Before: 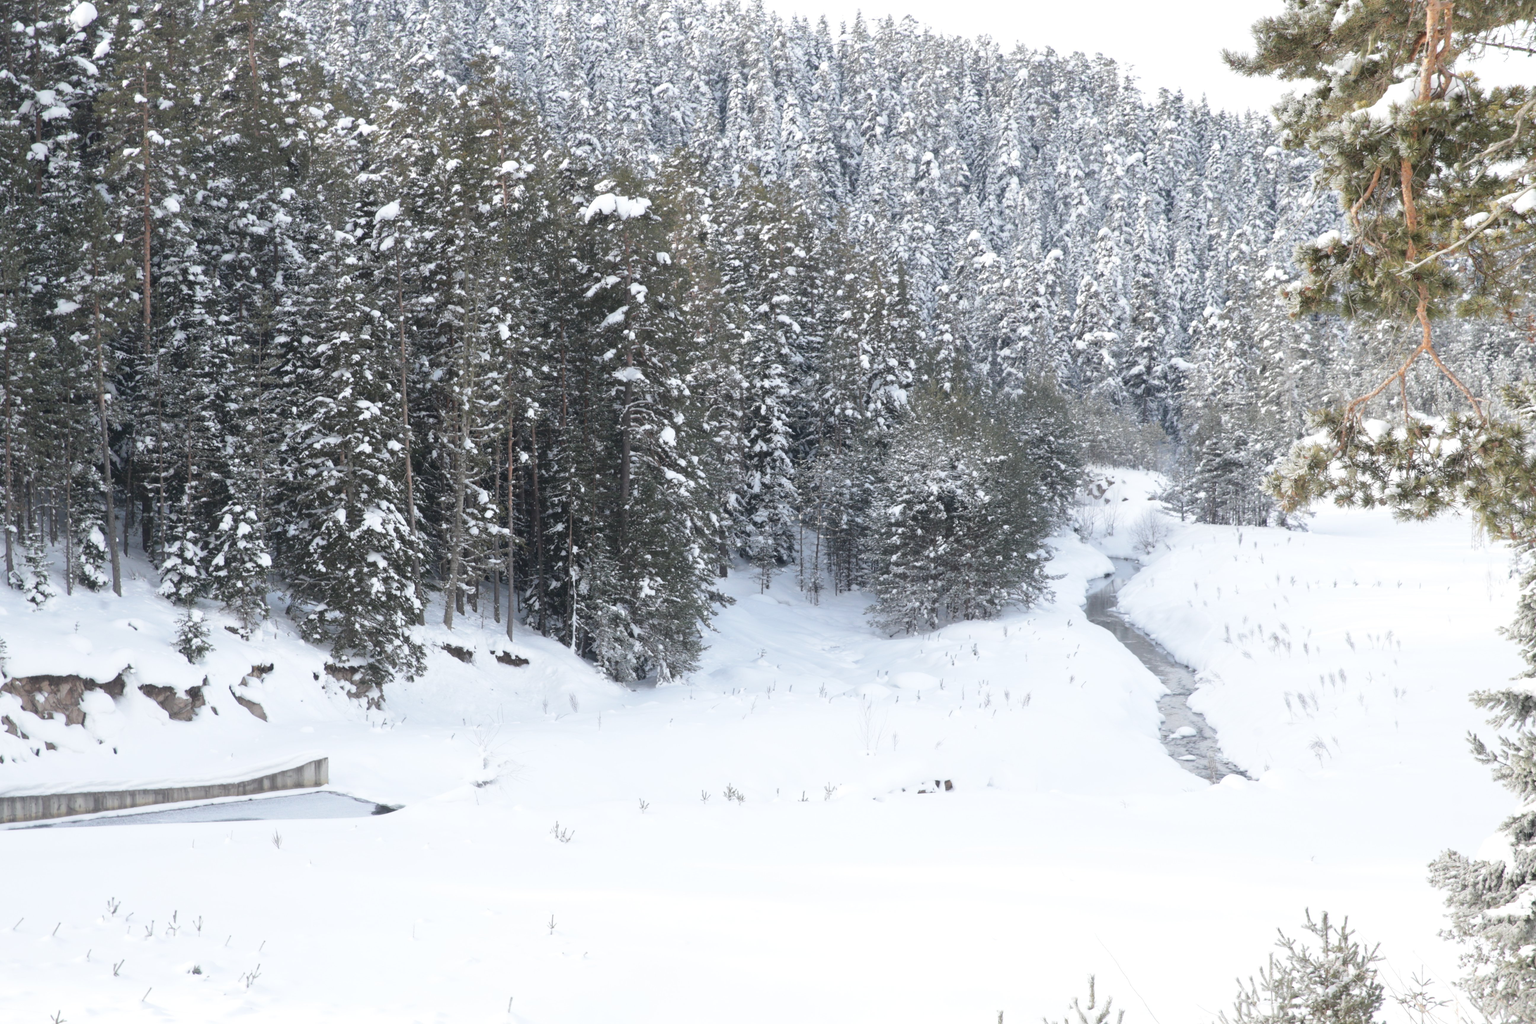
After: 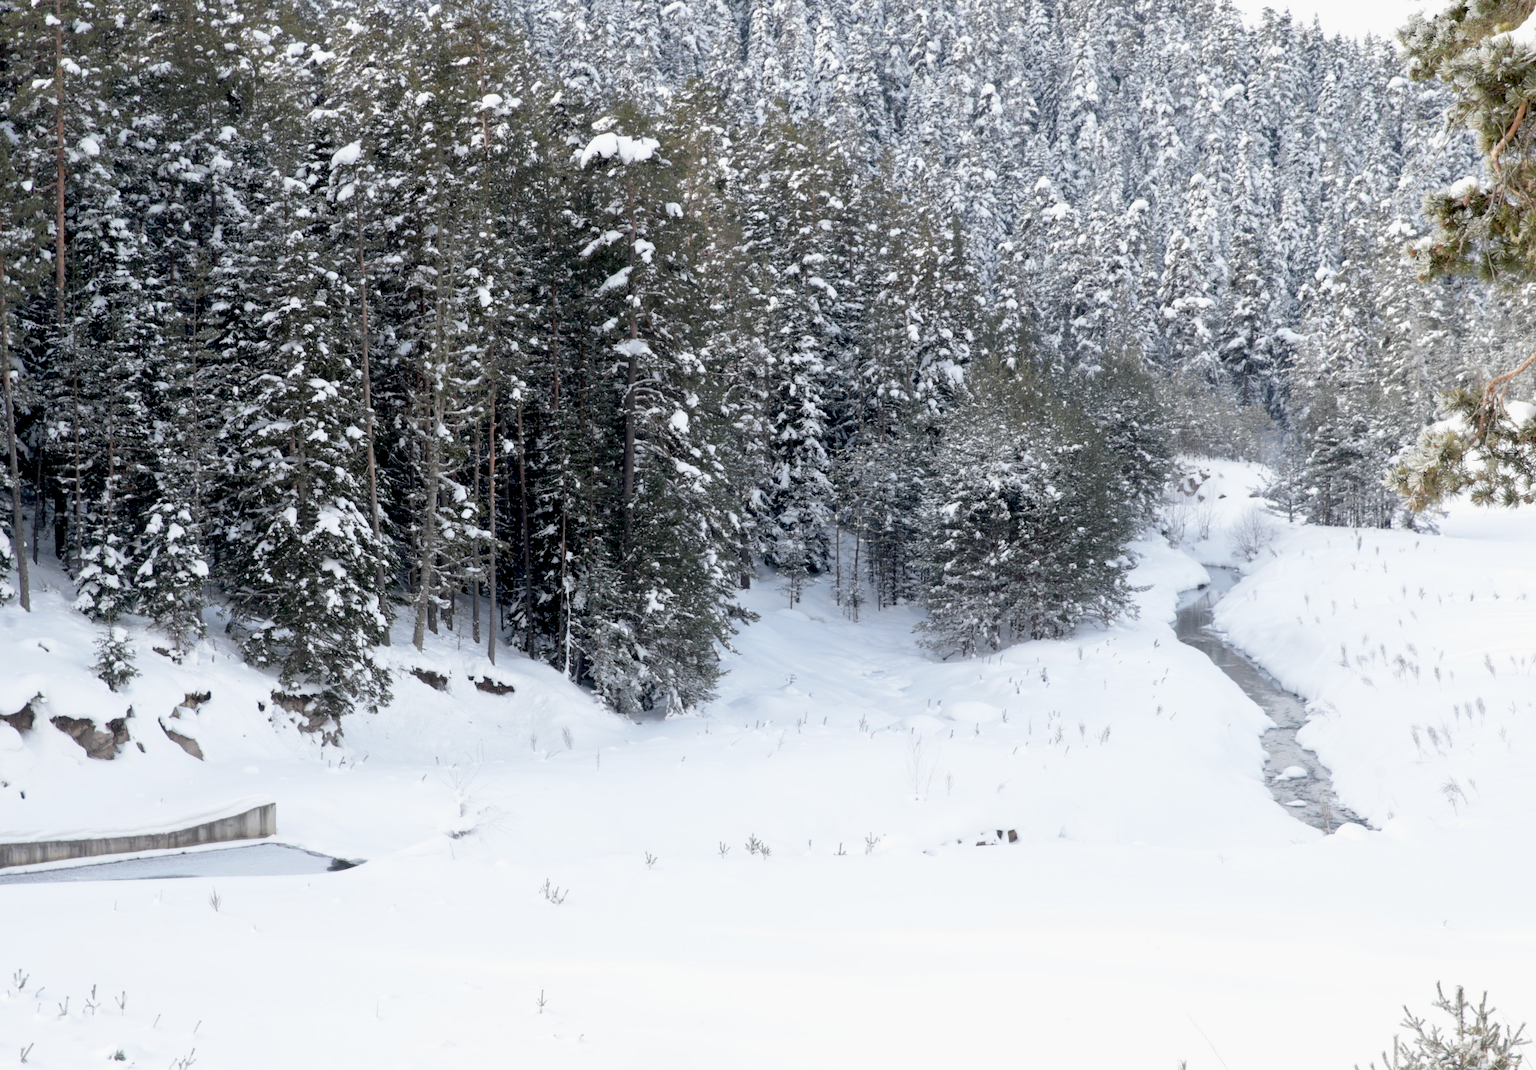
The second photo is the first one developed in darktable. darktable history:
exposure: black level correction 0.028, exposure -0.081 EV, compensate highlight preservation false
crop: left 6.273%, top 7.994%, right 9.545%, bottom 3.963%
